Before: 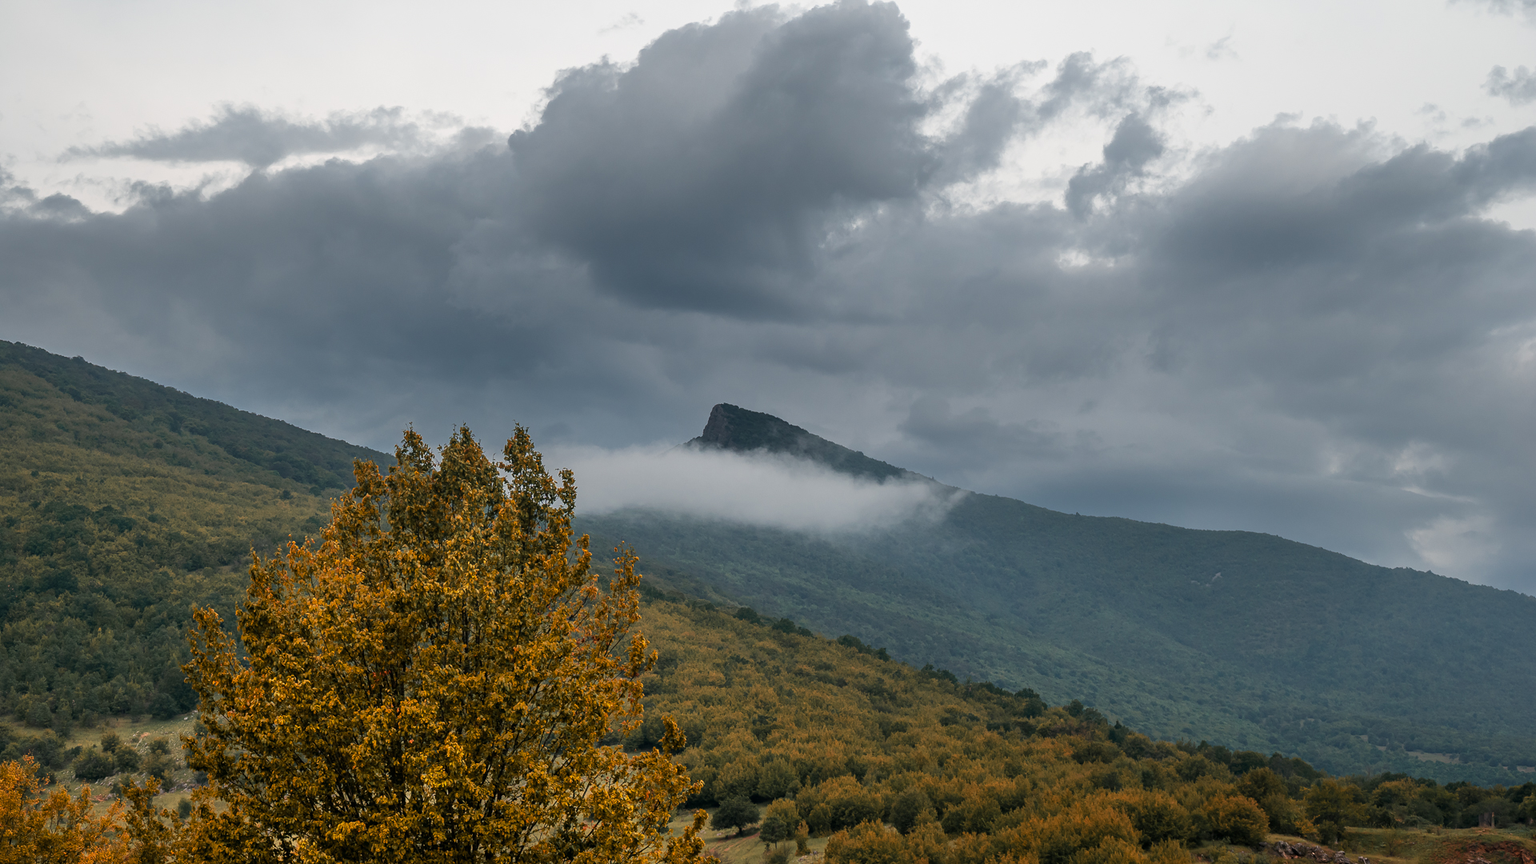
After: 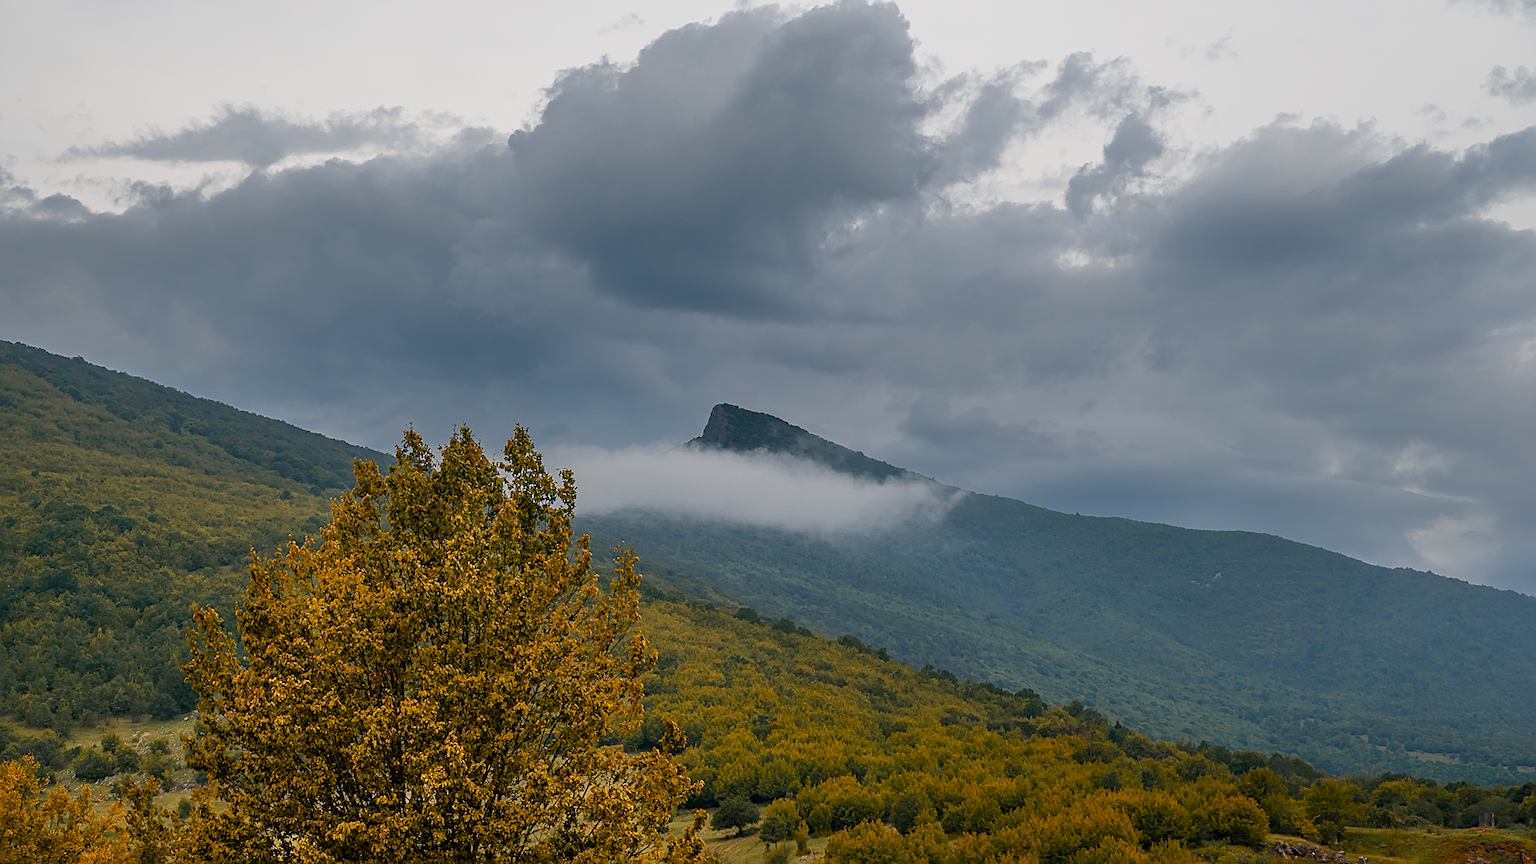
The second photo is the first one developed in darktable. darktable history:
sharpen: on, module defaults
color contrast: green-magenta contrast 0.8, blue-yellow contrast 1.1, unbound 0
color balance rgb: shadows lift › chroma 1%, shadows lift › hue 113°, highlights gain › chroma 0.2%, highlights gain › hue 333°, perceptual saturation grading › global saturation 20%, perceptual saturation grading › highlights -25%, perceptual saturation grading › shadows 25%, contrast -10%
